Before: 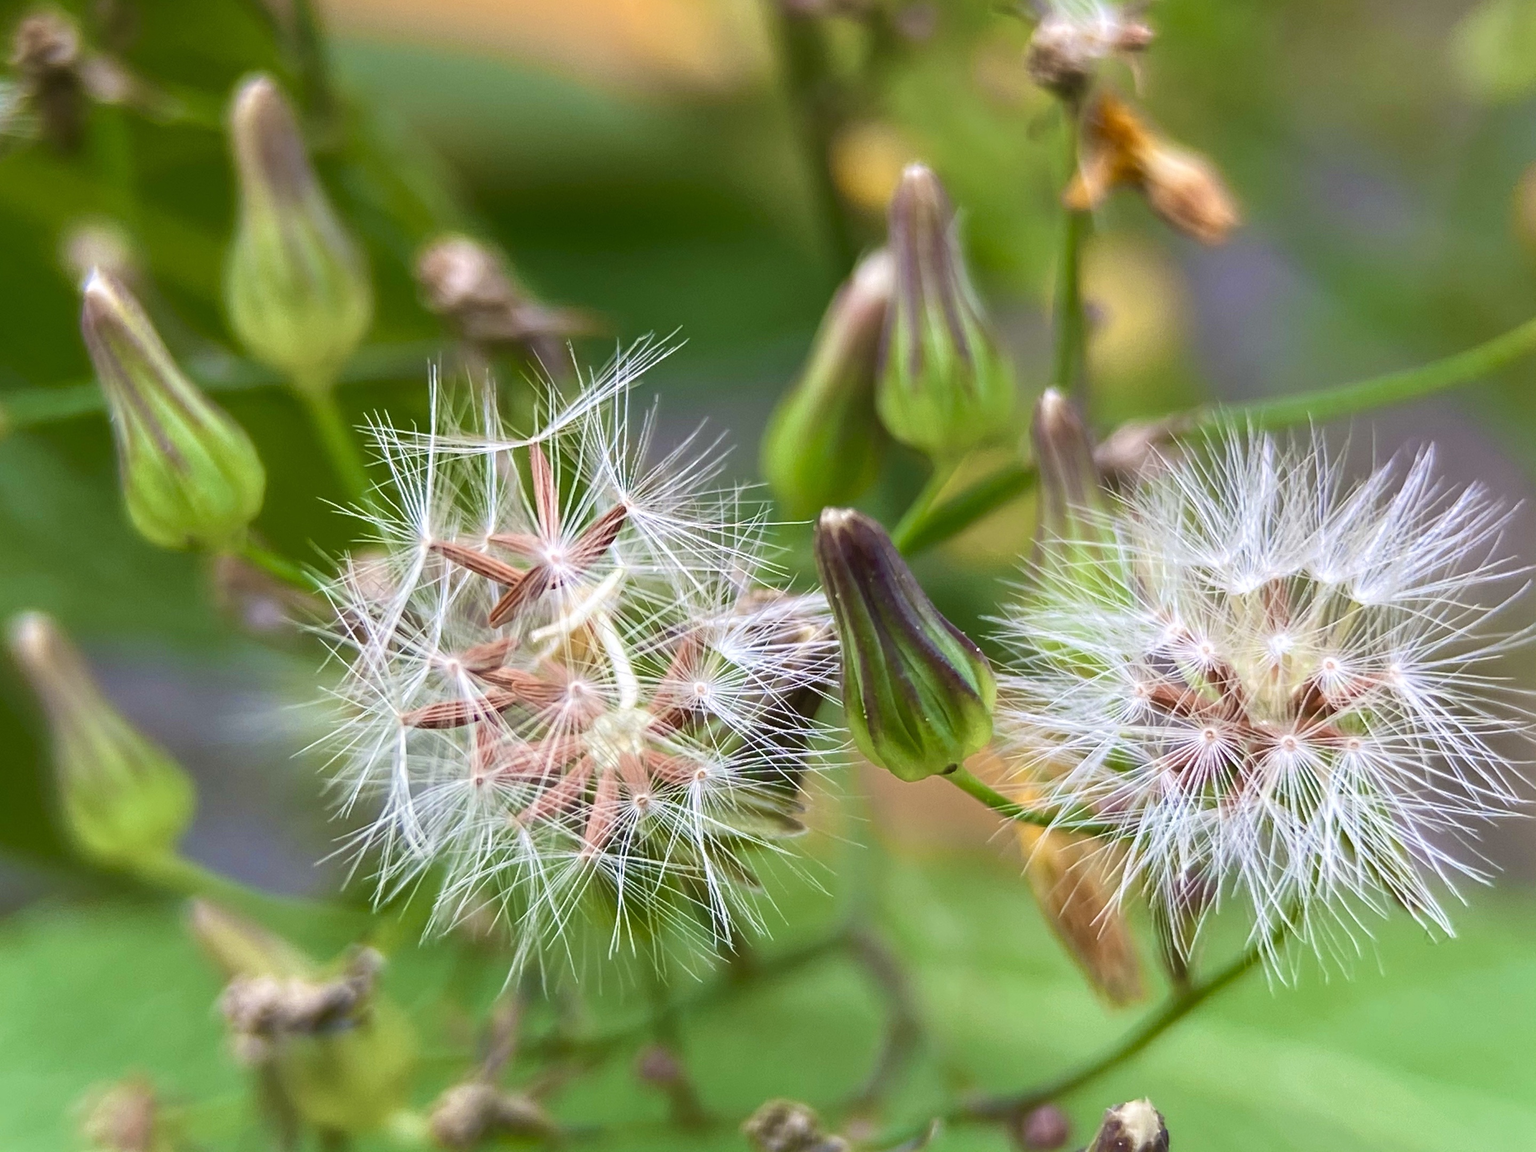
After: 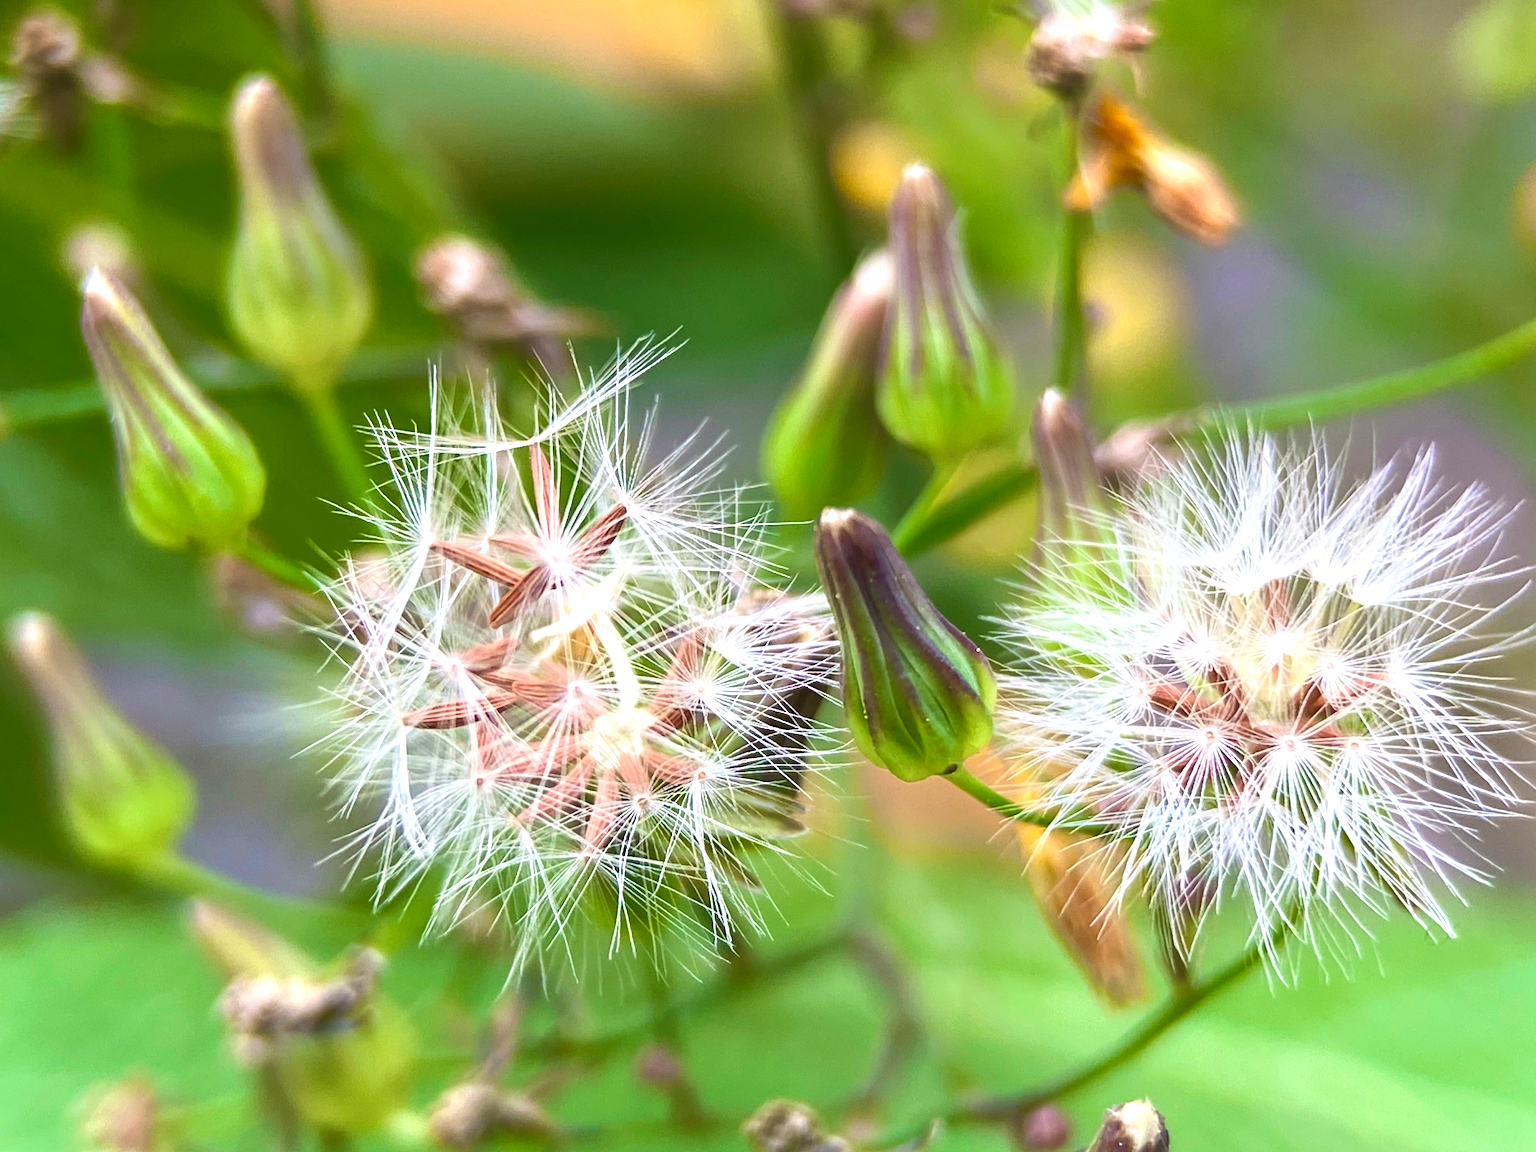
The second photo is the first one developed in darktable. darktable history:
exposure: black level correction -0.002, exposure 0.546 EV, compensate highlight preservation false
